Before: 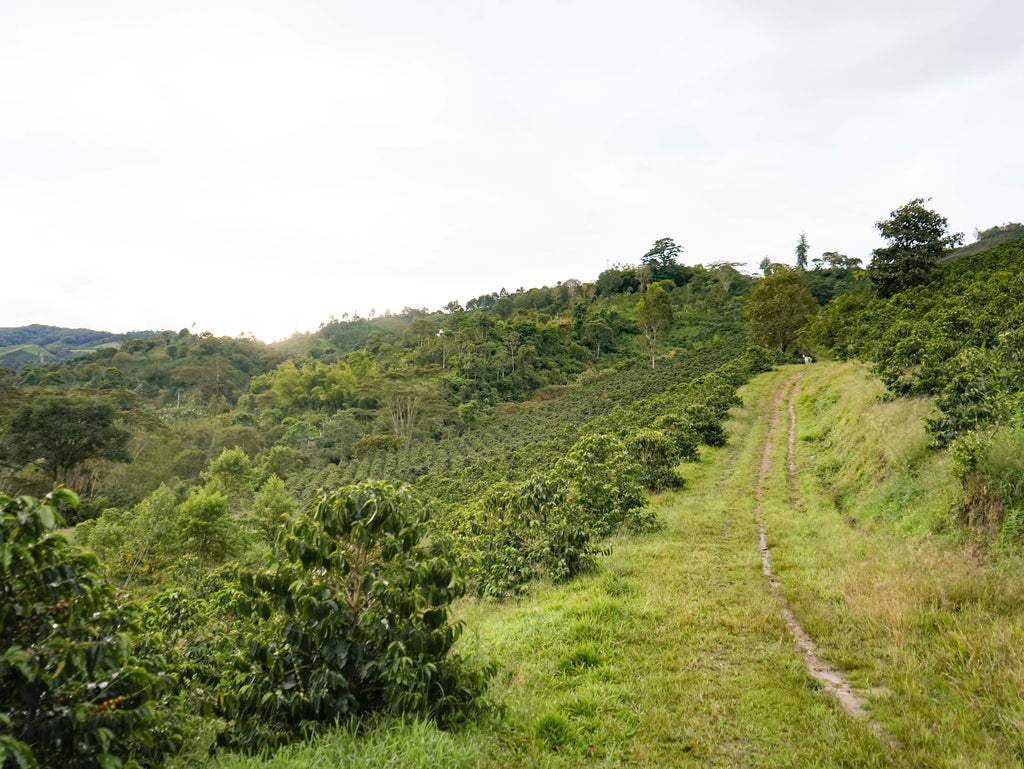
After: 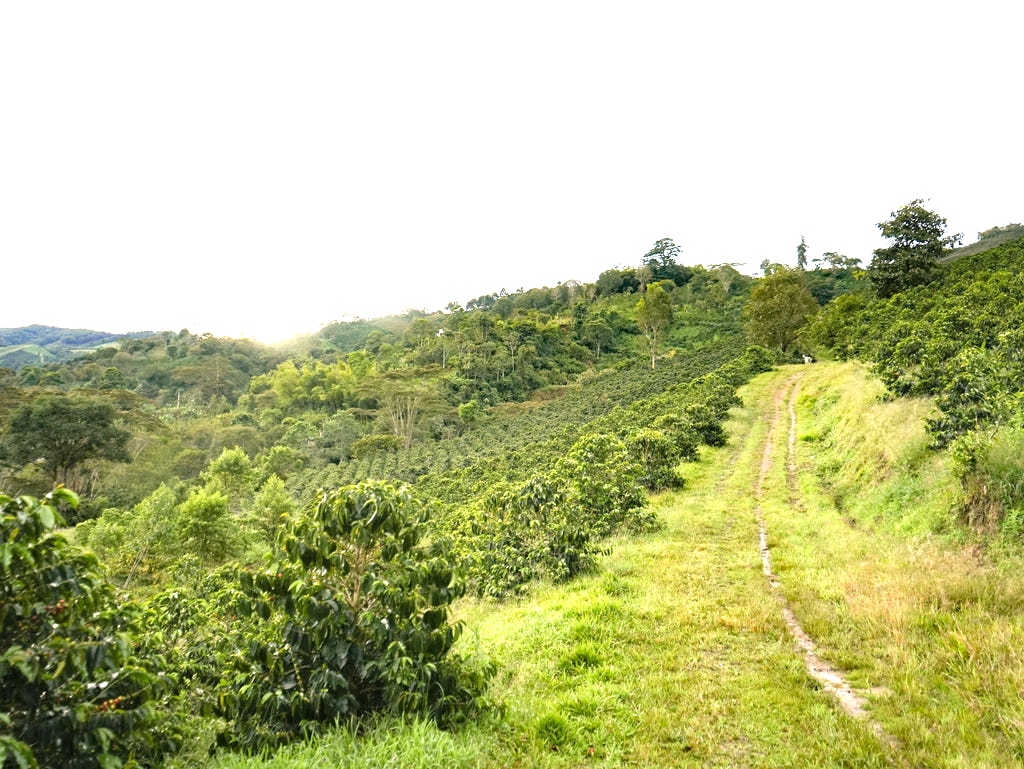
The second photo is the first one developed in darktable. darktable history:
exposure: black level correction 0, exposure 1 EV, compensate exposure bias true, compensate highlight preservation false
haze removal: compatibility mode true, adaptive false
